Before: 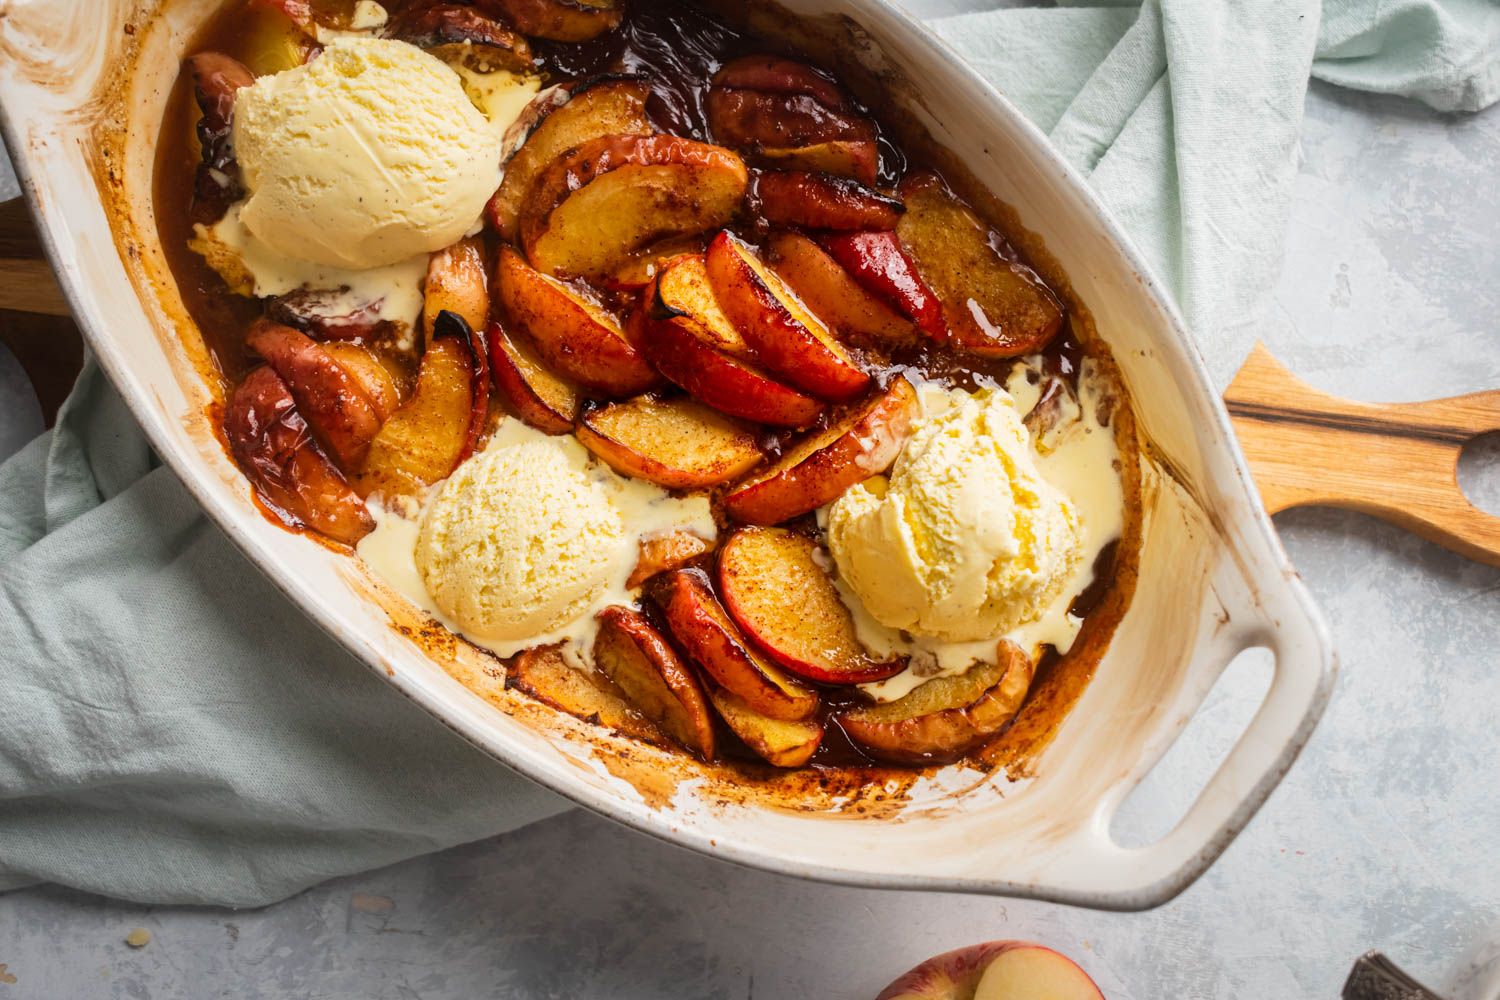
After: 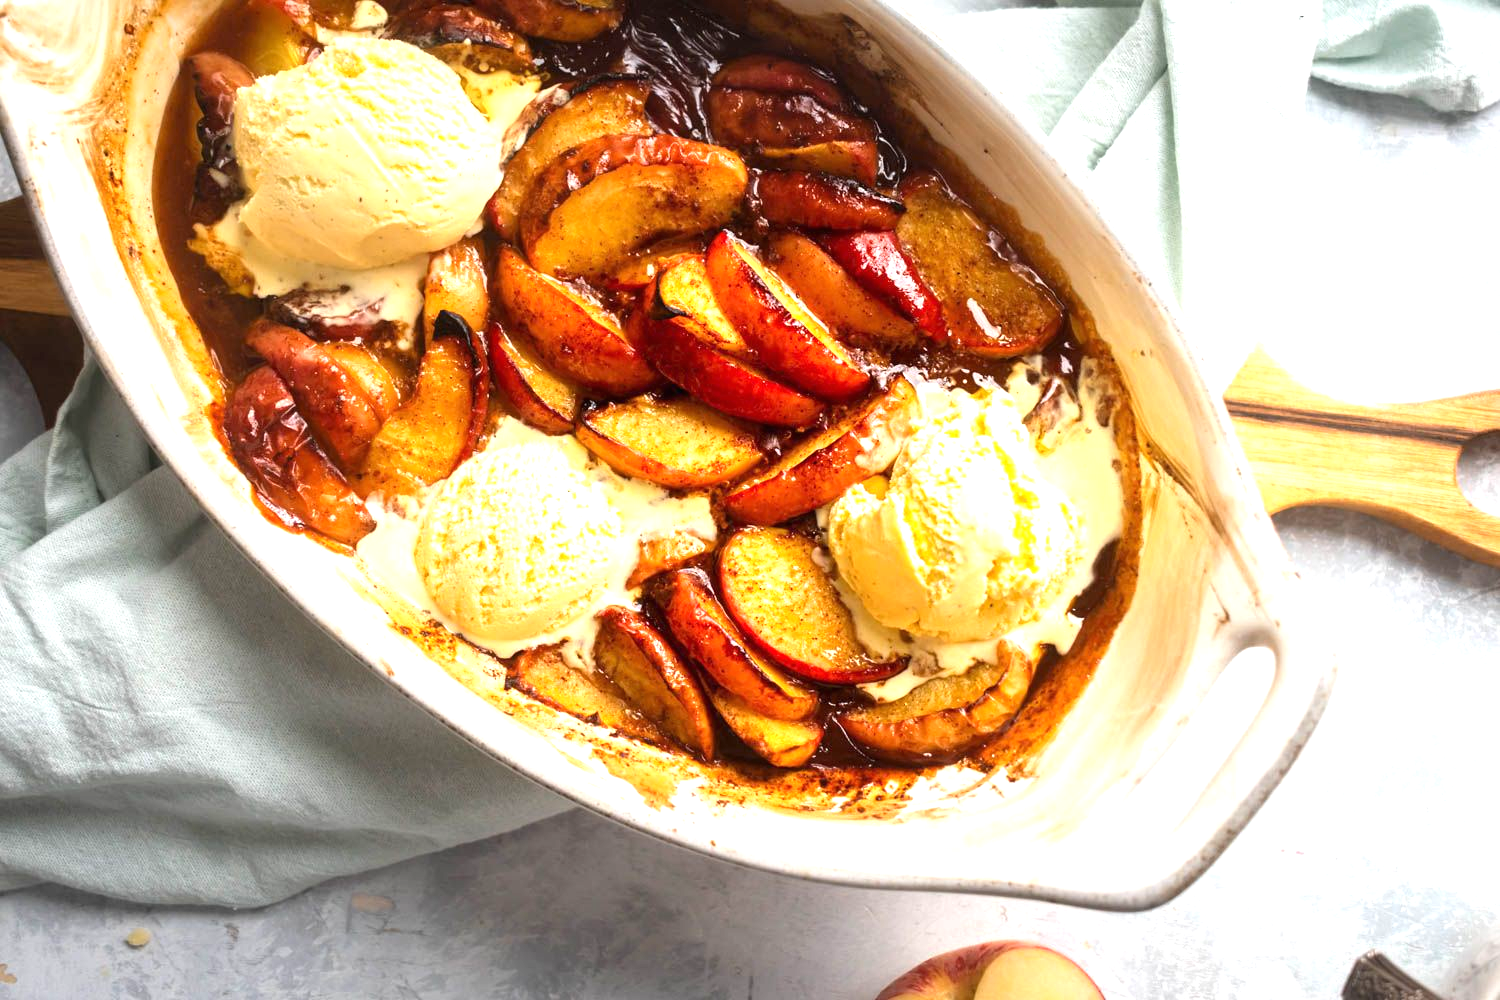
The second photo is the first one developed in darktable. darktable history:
exposure: black level correction 0, exposure 0.953 EV, compensate highlight preservation false
